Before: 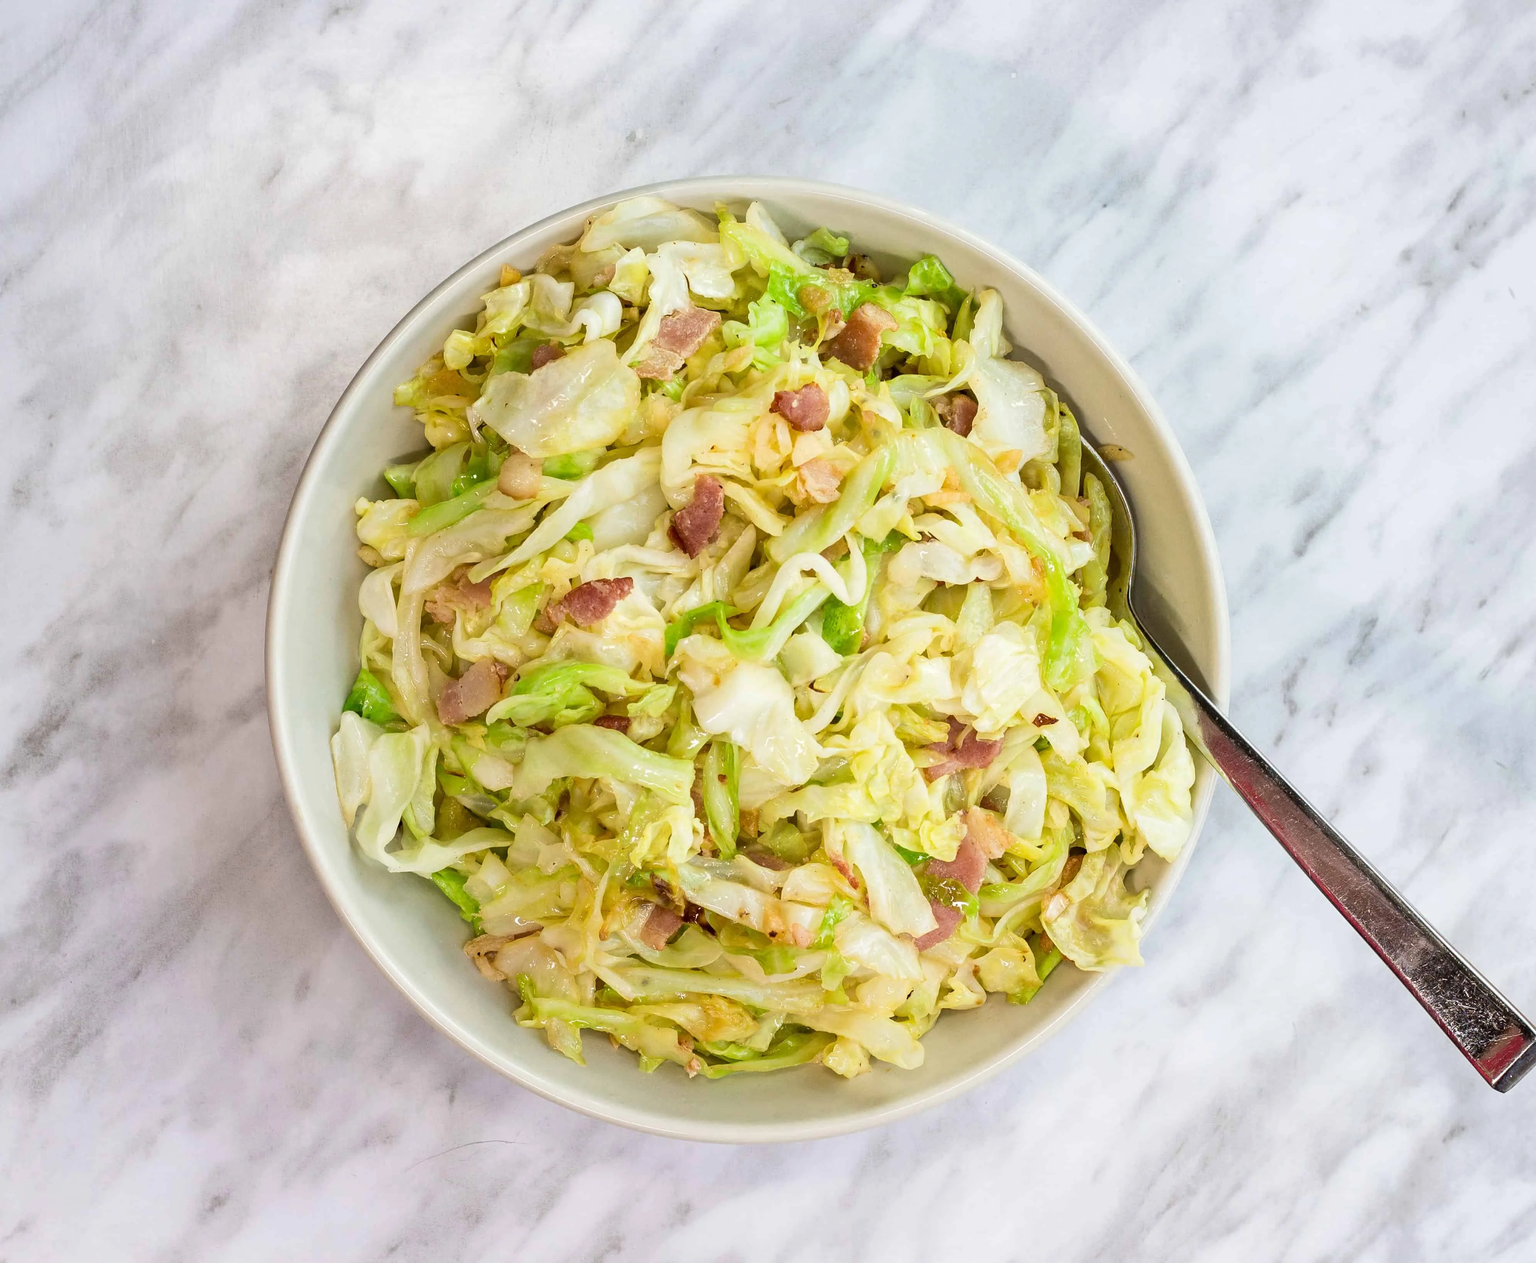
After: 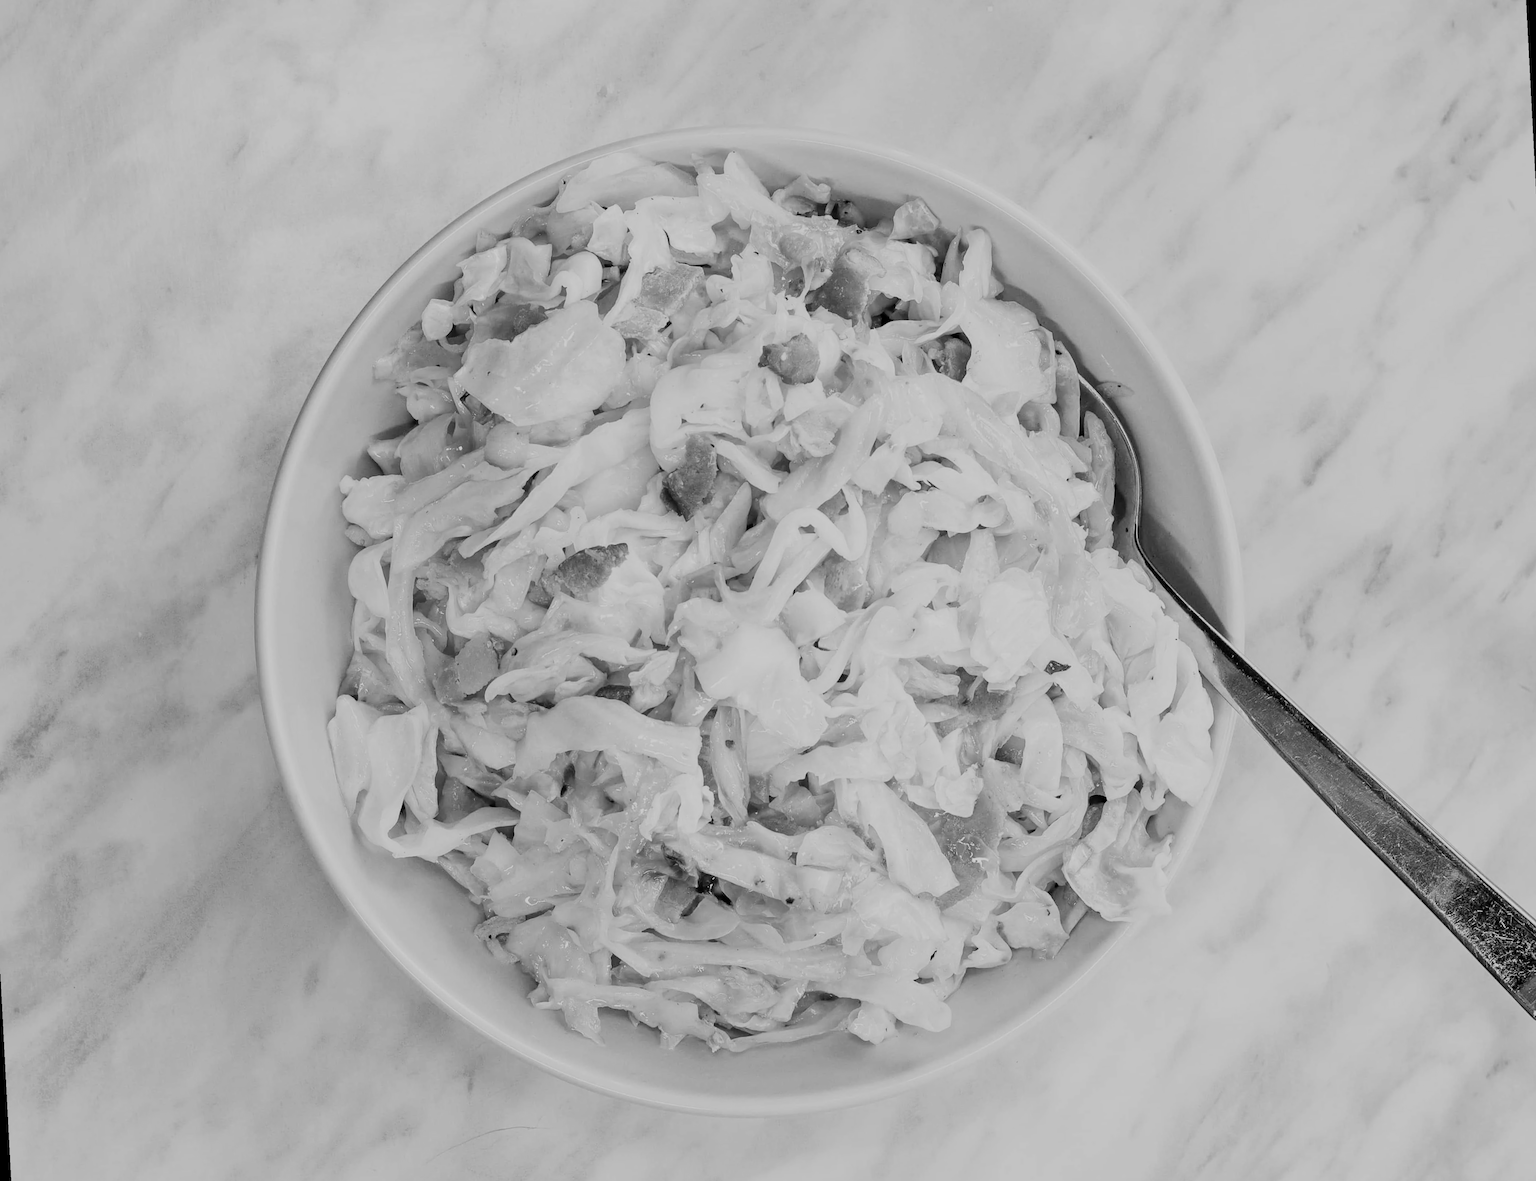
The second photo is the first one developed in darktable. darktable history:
rotate and perspective: rotation -3°, crop left 0.031, crop right 0.968, crop top 0.07, crop bottom 0.93
monochrome: a 32, b 64, size 2.3
white balance: emerald 1
filmic rgb: black relative exposure -7.32 EV, white relative exposure 5.09 EV, hardness 3.2
